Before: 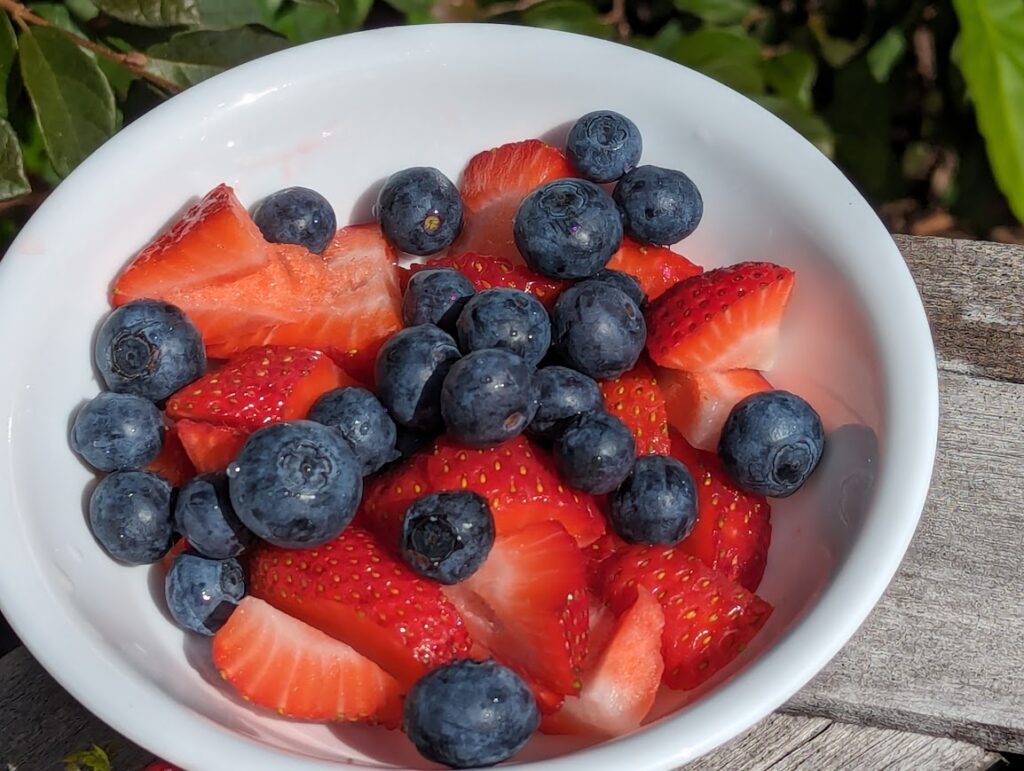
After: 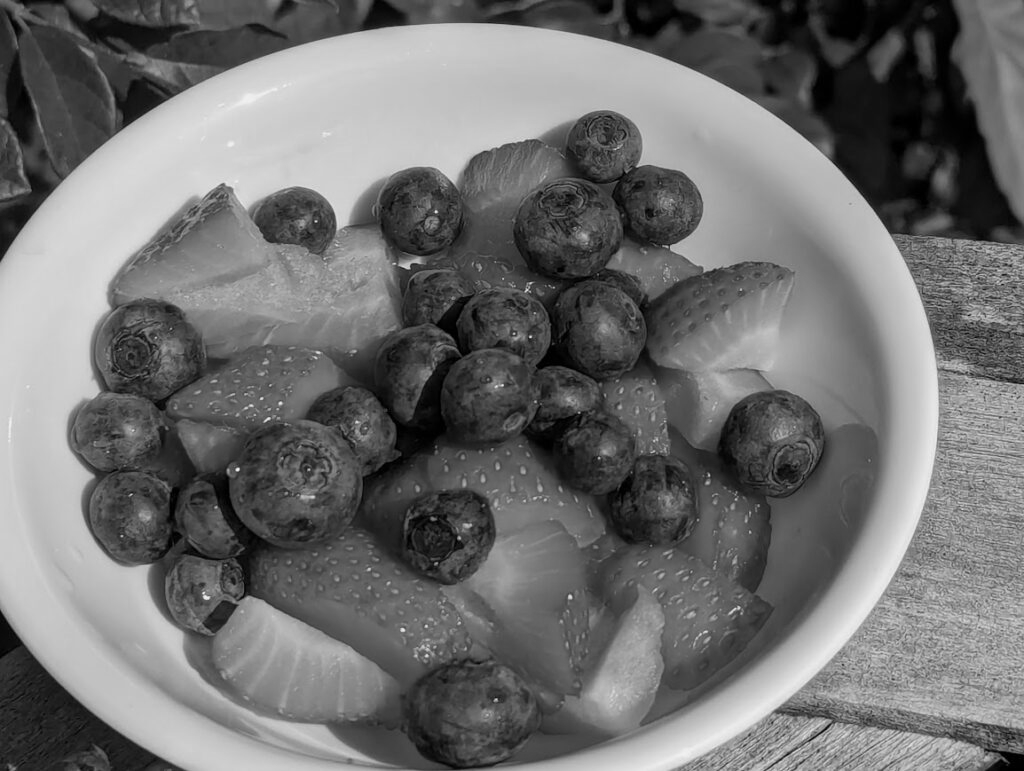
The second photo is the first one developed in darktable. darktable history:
monochrome: a 30.25, b 92.03
